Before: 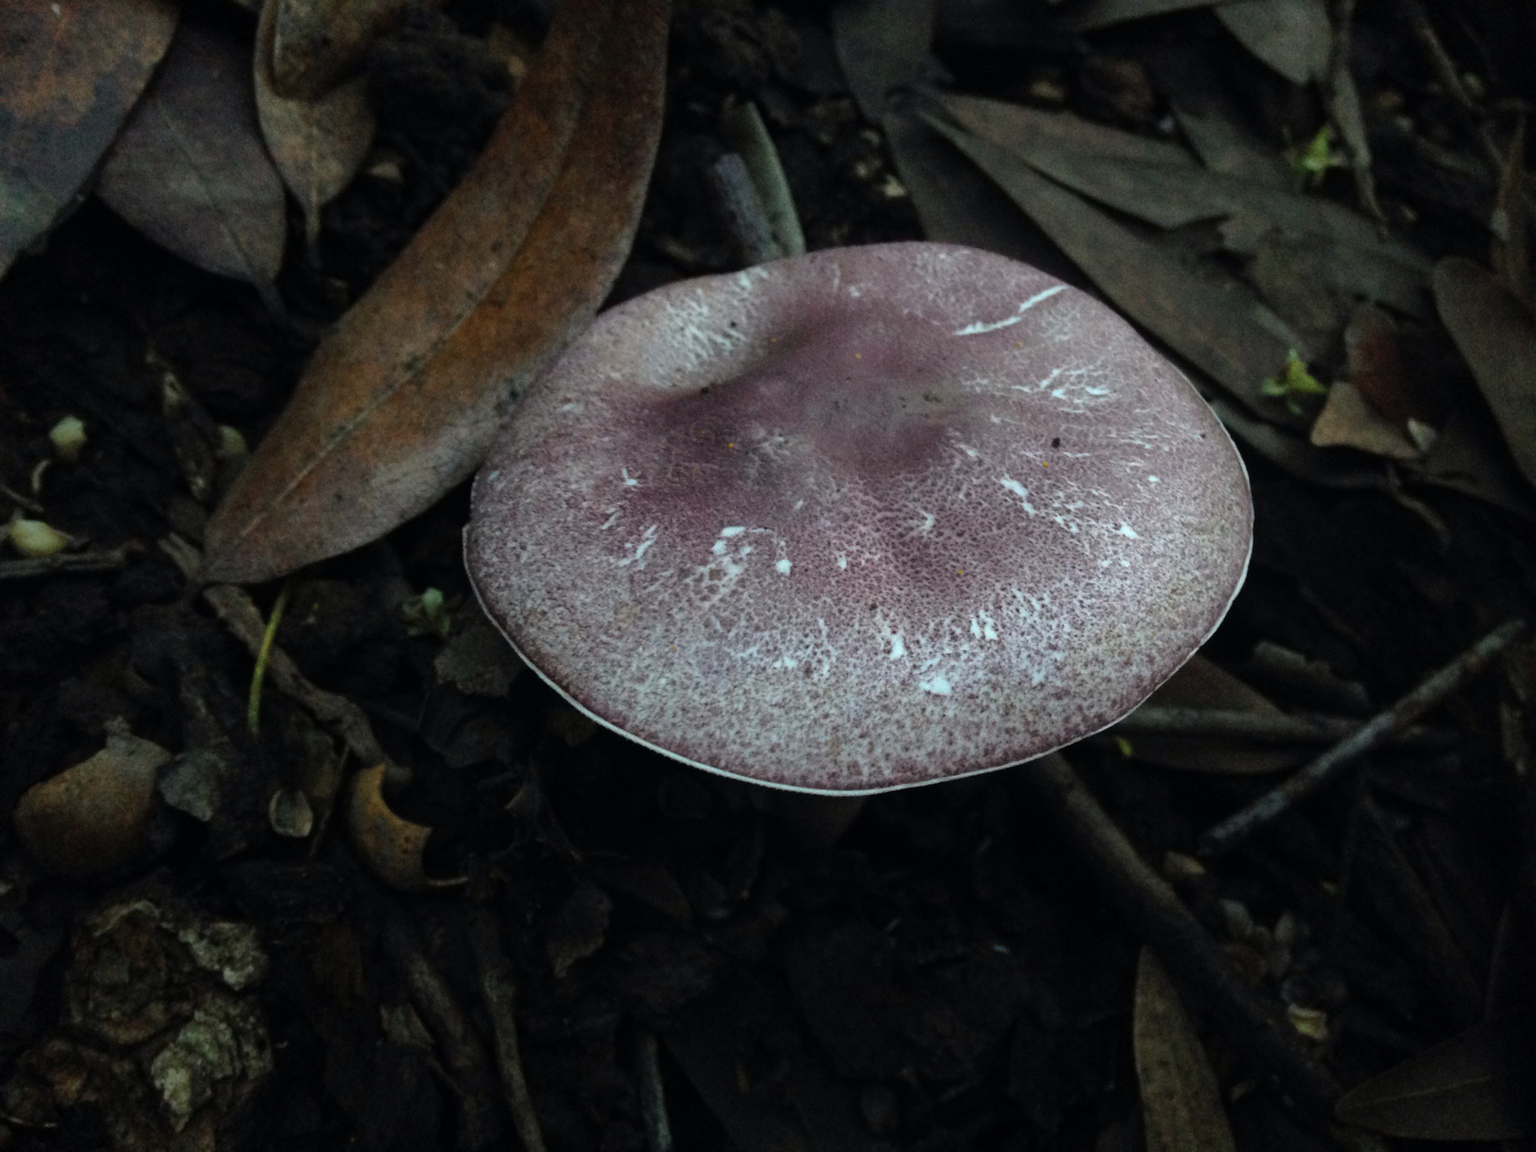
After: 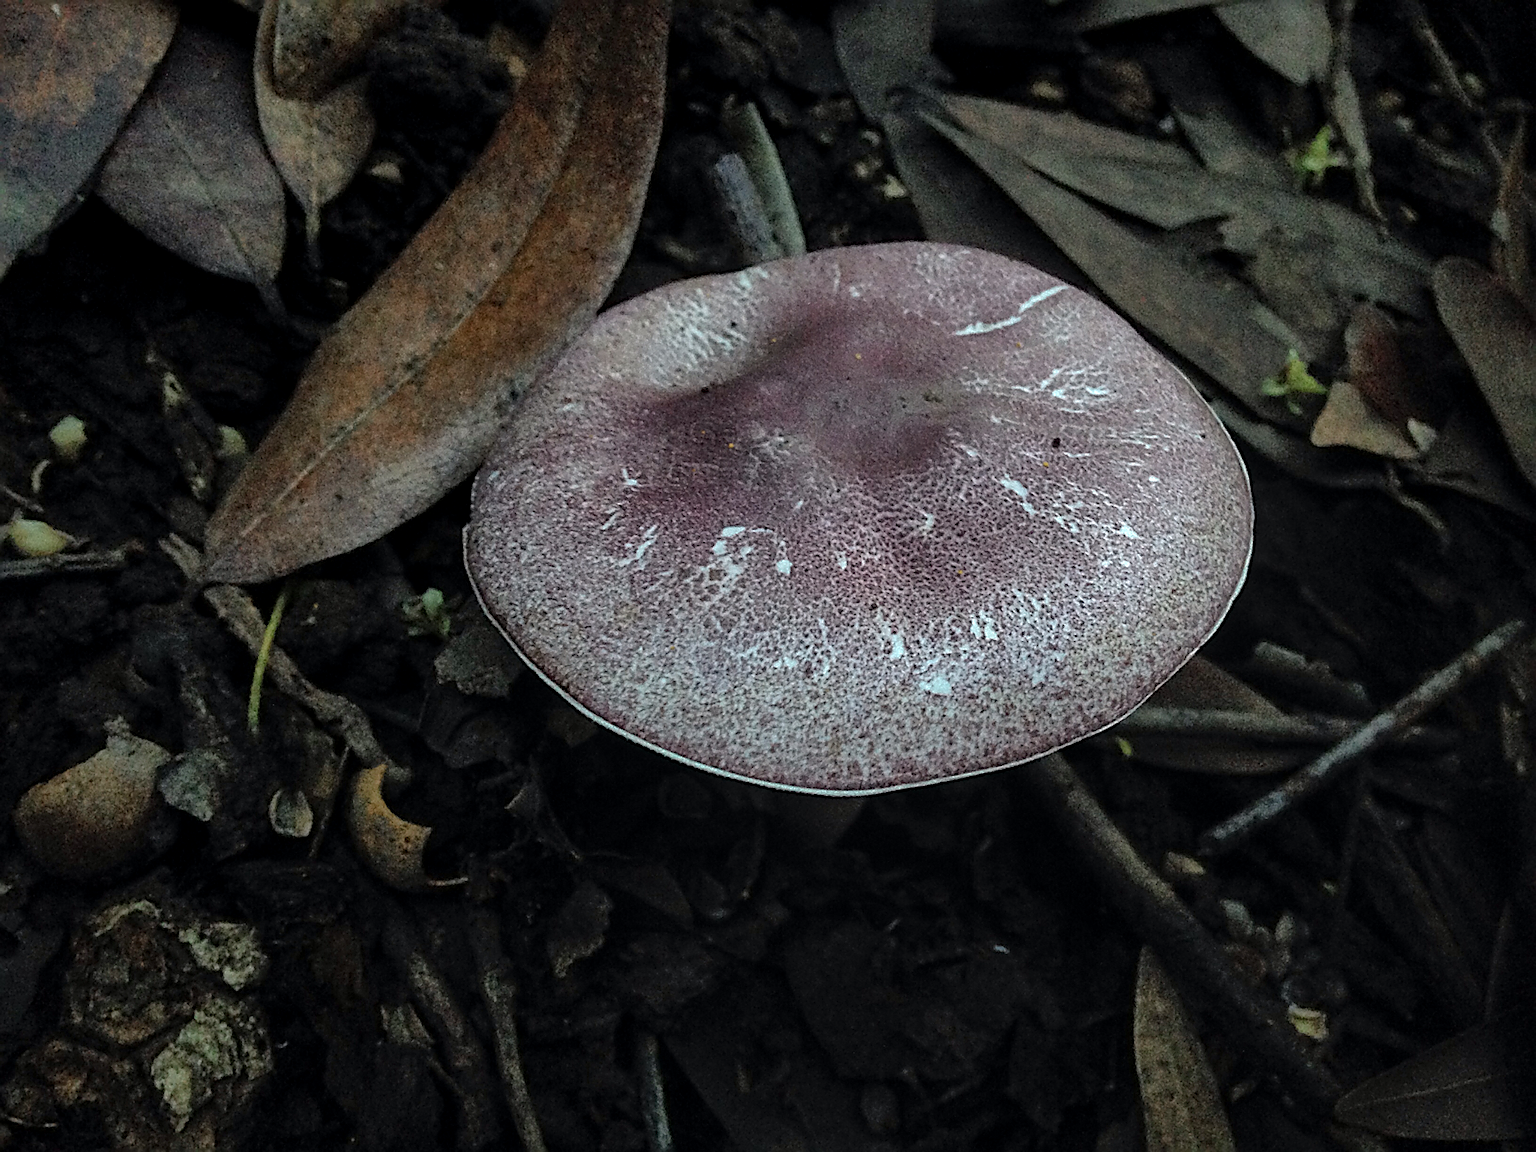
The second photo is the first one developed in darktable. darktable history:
local contrast: on, module defaults
shadows and highlights: shadows 40.01, highlights -59.86, highlights color adjustment 52.73%
sharpen: amount 1.85
